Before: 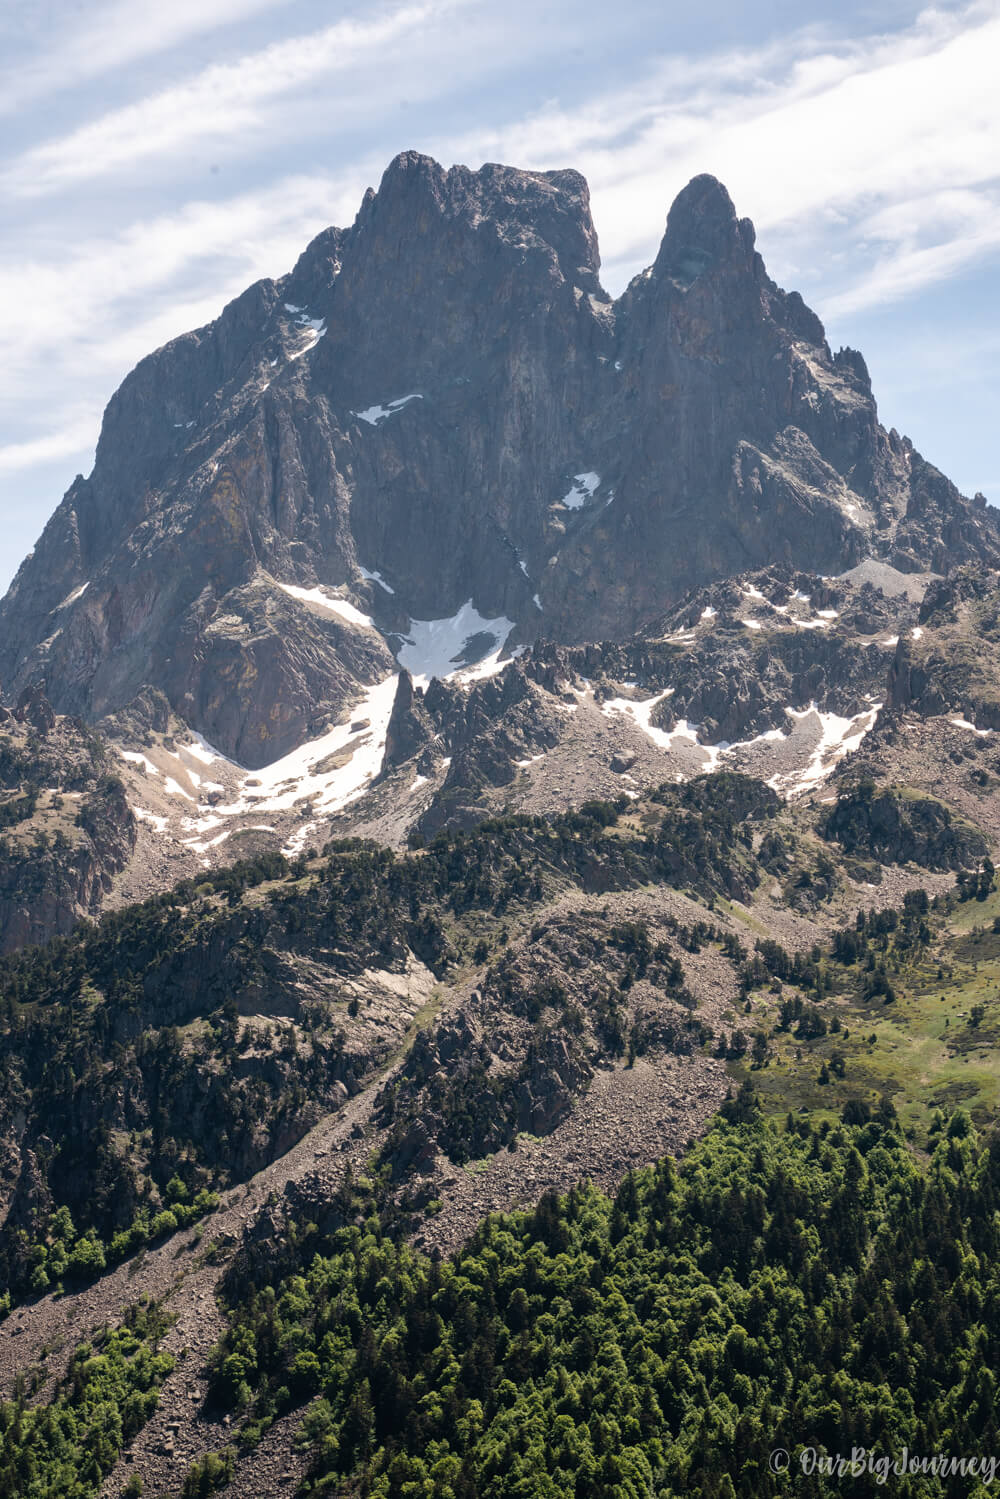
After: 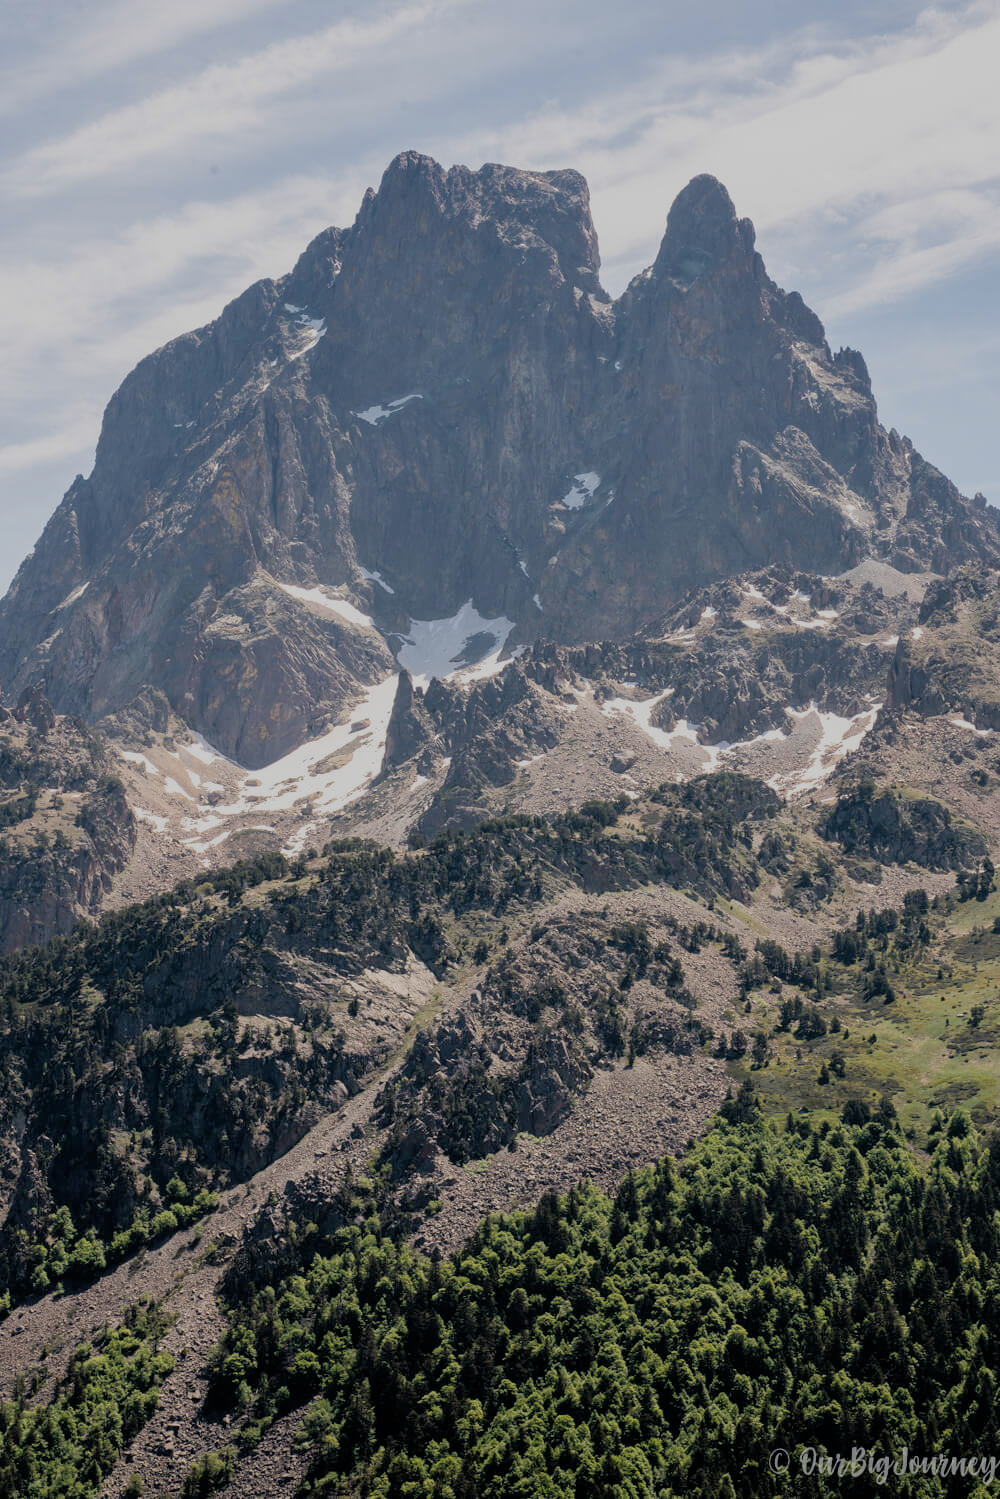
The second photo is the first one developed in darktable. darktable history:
filmic rgb: black relative exposure -6.58 EV, white relative exposure 4.75 EV, threshold 5.95 EV, hardness 3.13, contrast 0.803, enable highlight reconstruction true
tone equalizer: edges refinement/feathering 500, mask exposure compensation -1.57 EV, preserve details no
